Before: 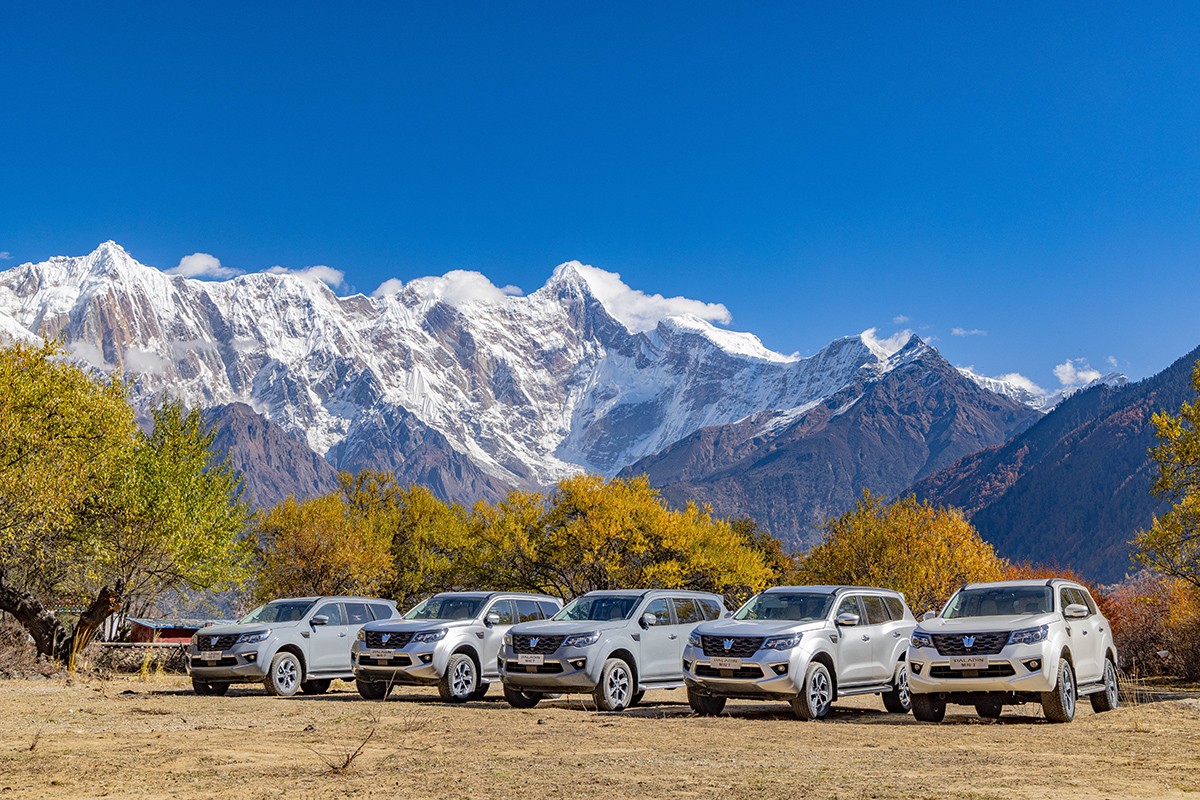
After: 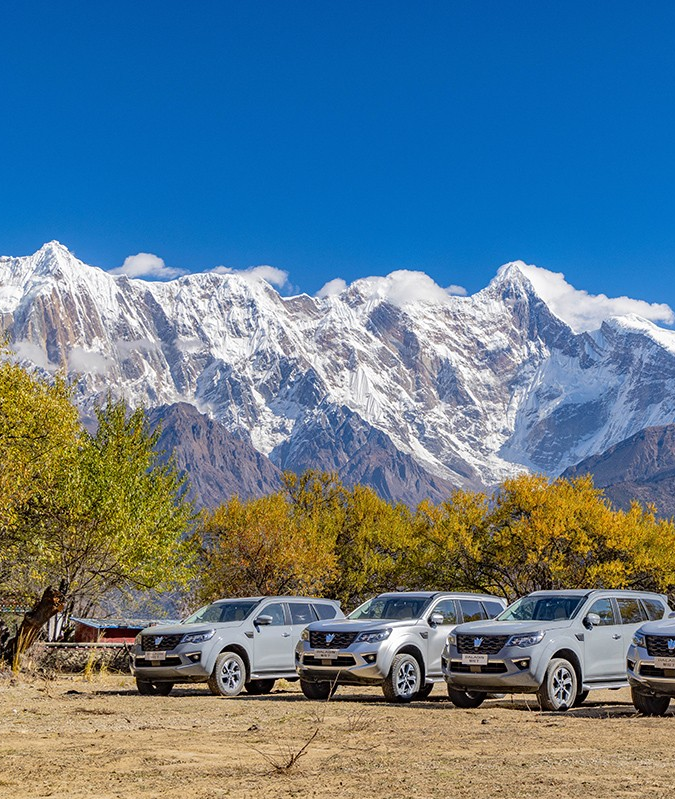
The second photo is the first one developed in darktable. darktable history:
crop: left 4.687%, right 39.005%
